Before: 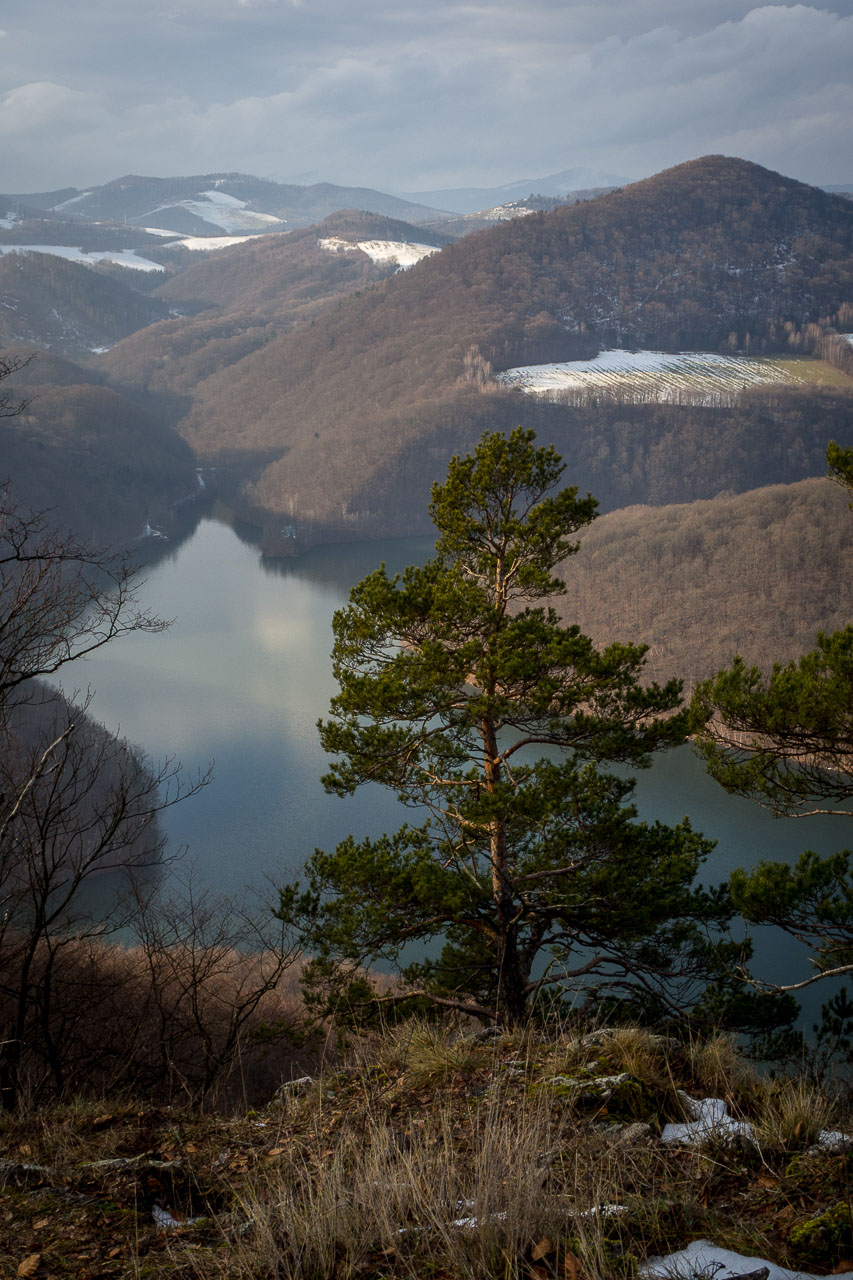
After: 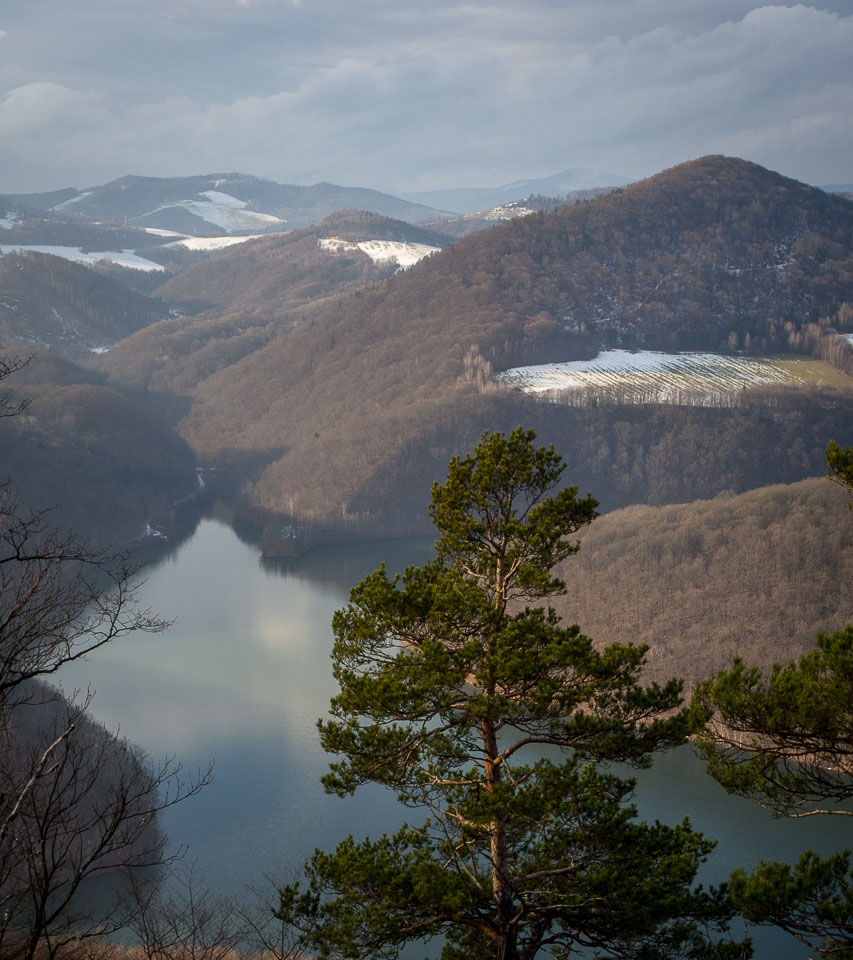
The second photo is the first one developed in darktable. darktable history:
crop: bottom 24.956%
